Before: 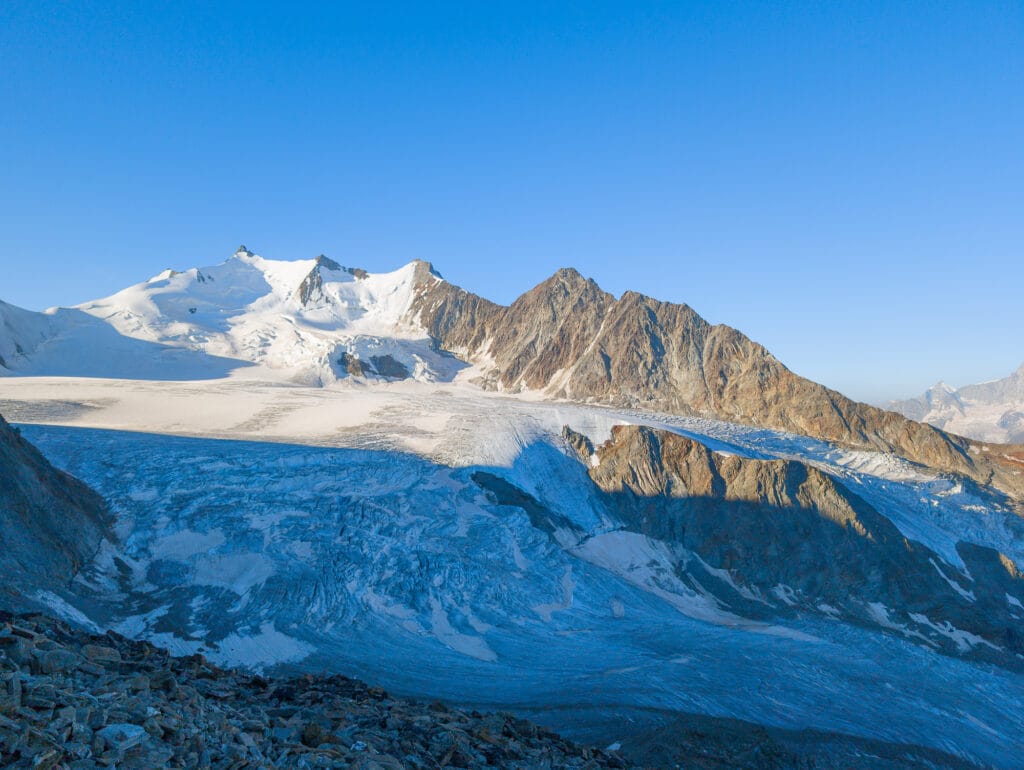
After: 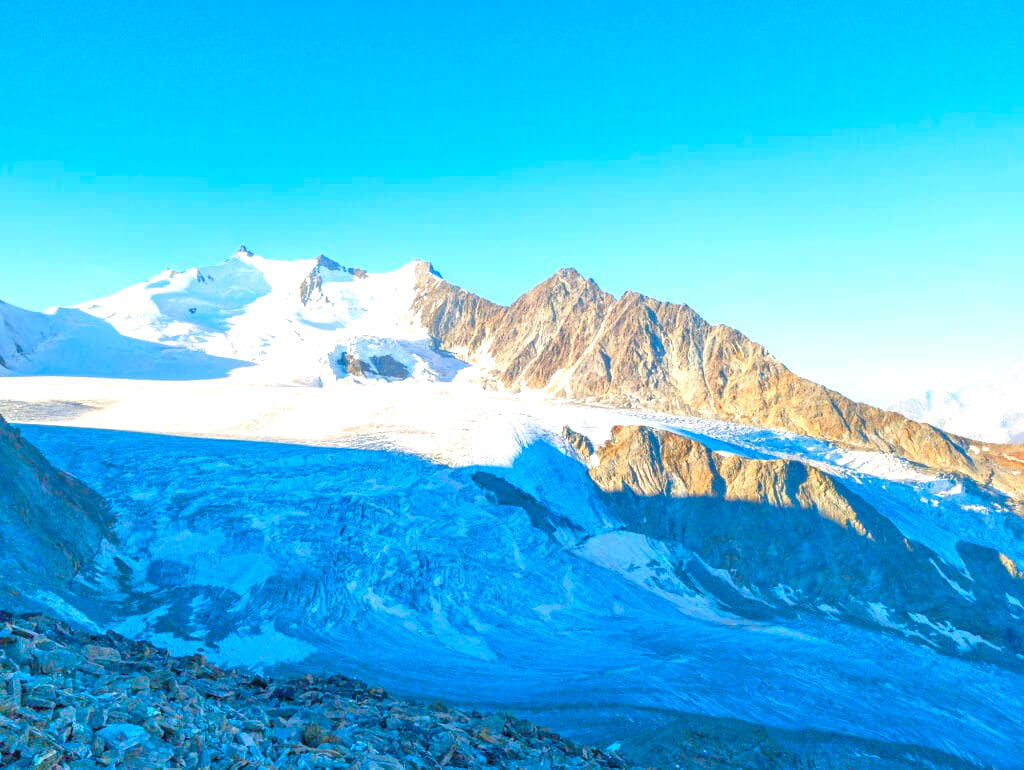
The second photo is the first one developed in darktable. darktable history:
tone equalizer: -7 EV 0.15 EV, -6 EV 0.6 EV, -5 EV 1.15 EV, -4 EV 1.33 EV, -3 EV 1.15 EV, -2 EV 0.6 EV, -1 EV 0.15 EV, mask exposure compensation -0.5 EV
color balance rgb: perceptual saturation grading › global saturation 25%, global vibrance 20%
exposure: exposure 1.089 EV, compensate highlight preservation false
